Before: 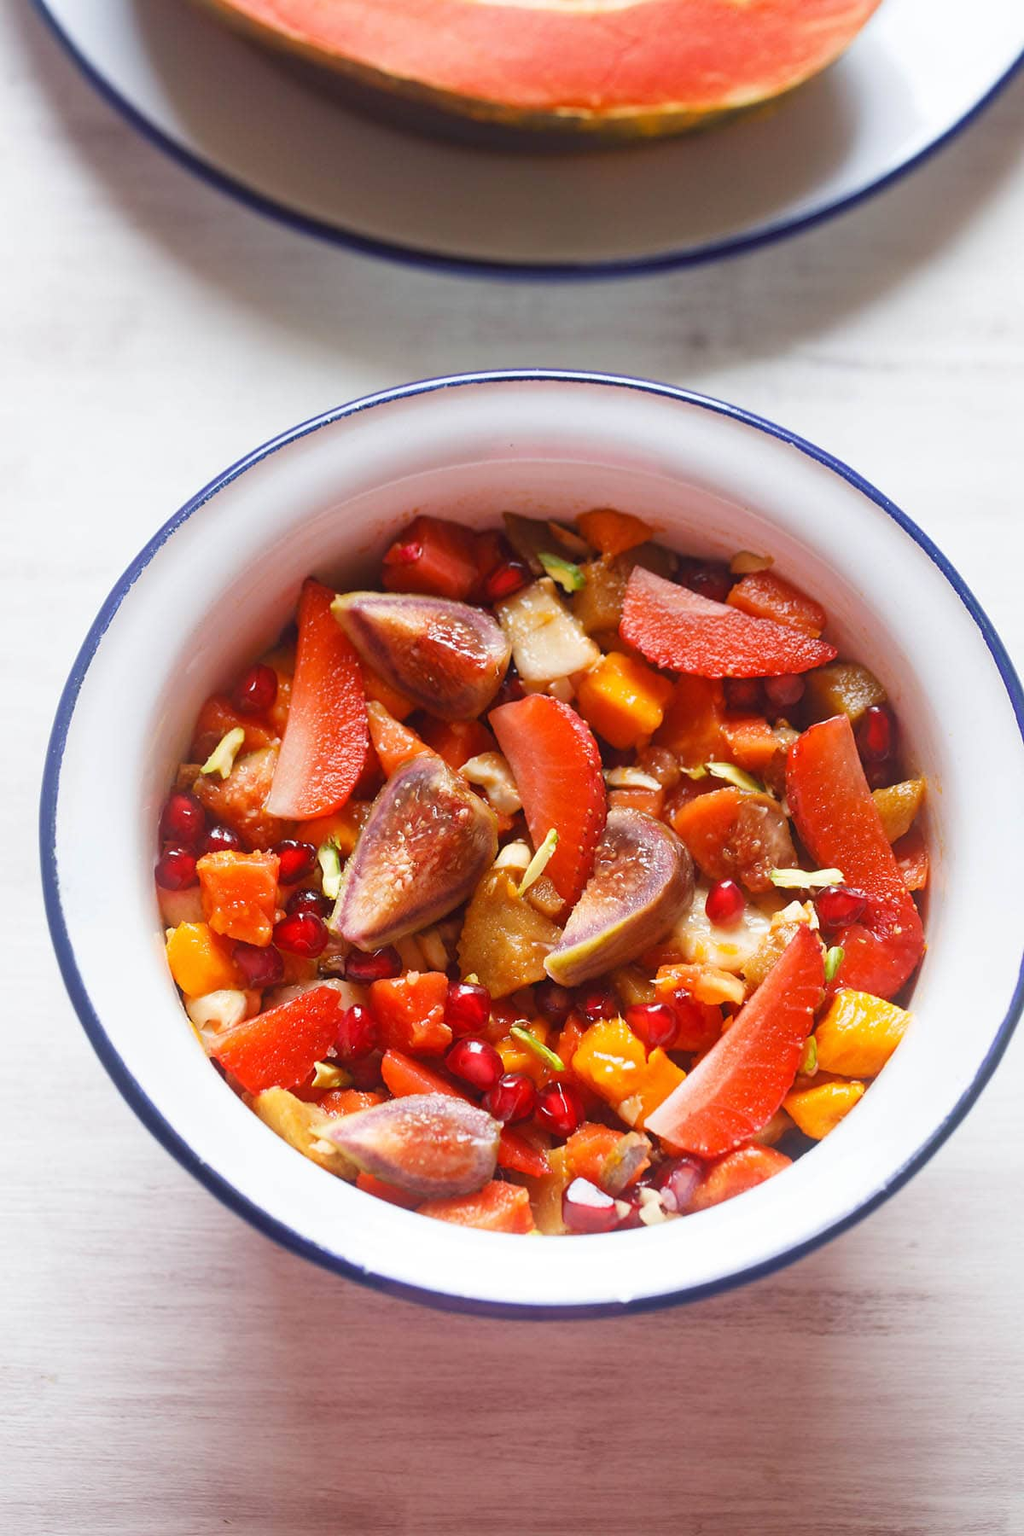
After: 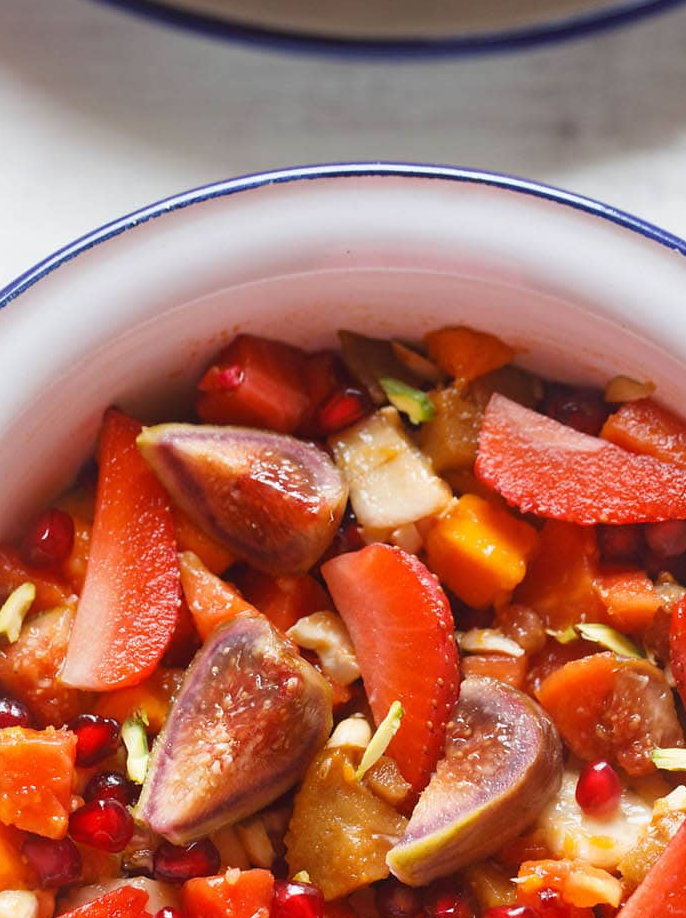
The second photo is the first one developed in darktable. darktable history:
crop: left 20.936%, top 15.006%, right 21.827%, bottom 33.95%
